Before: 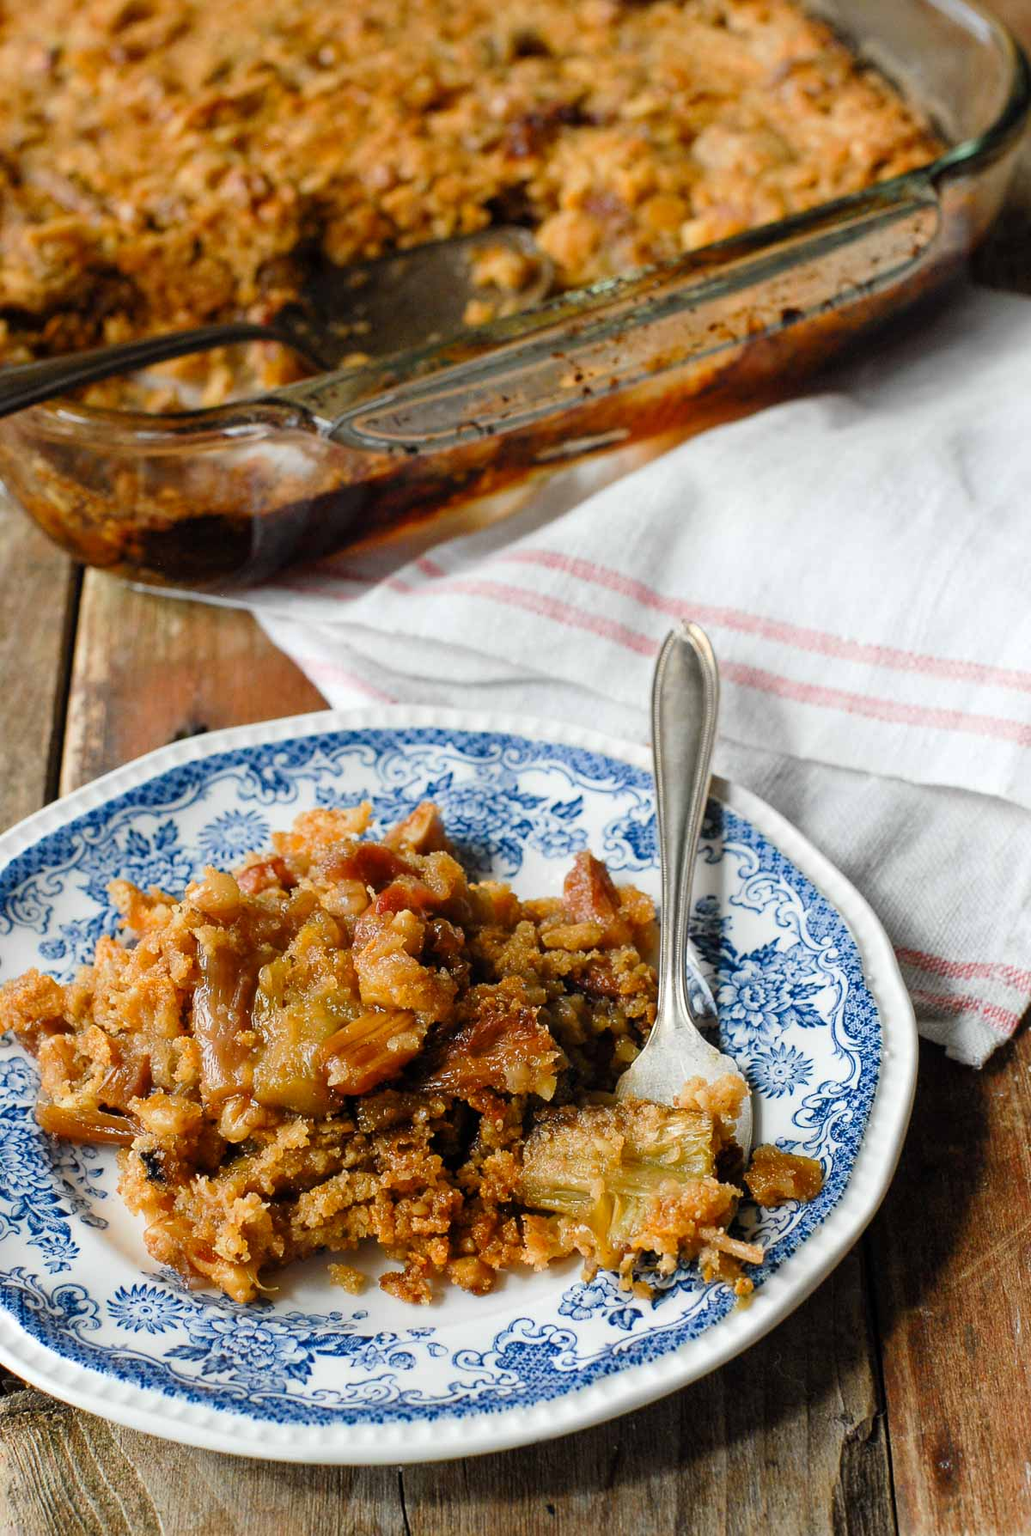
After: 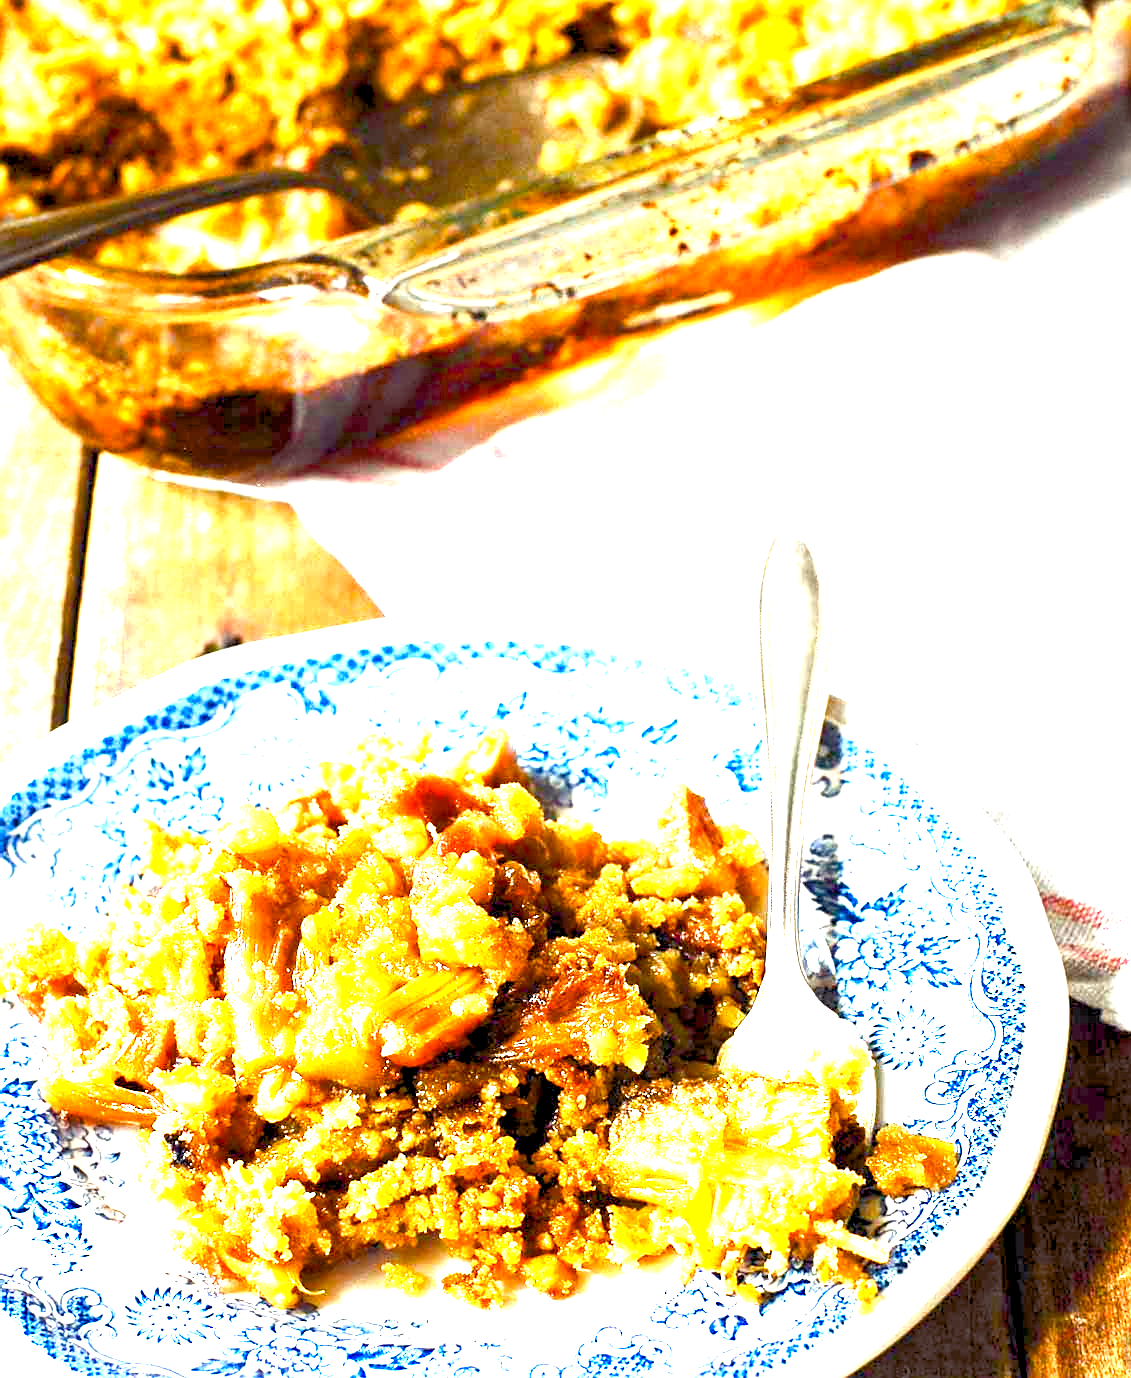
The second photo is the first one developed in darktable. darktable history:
crop and rotate: angle 0.03°, top 11.643%, right 5.651%, bottom 11.189%
exposure: exposure 2.25 EV, compensate highlight preservation false
sharpen: radius 1.559, amount 0.373, threshold 1.271
color balance rgb: shadows lift › luminance -21.66%, shadows lift › chroma 6.57%, shadows lift › hue 270°, power › chroma 0.68%, power › hue 60°, highlights gain › luminance 6.08%, highlights gain › chroma 1.33%, highlights gain › hue 90°, global offset › luminance -0.87%, perceptual saturation grading › global saturation 26.86%, perceptual saturation grading › highlights -28.39%, perceptual saturation grading › mid-tones 15.22%, perceptual saturation grading › shadows 33.98%, perceptual brilliance grading › highlights 10%, perceptual brilliance grading › mid-tones 5%
rgb curve: curves: ch0 [(0, 0) (0.072, 0.166) (0.217, 0.293) (0.414, 0.42) (1, 1)], compensate middle gray true, preserve colors basic power
